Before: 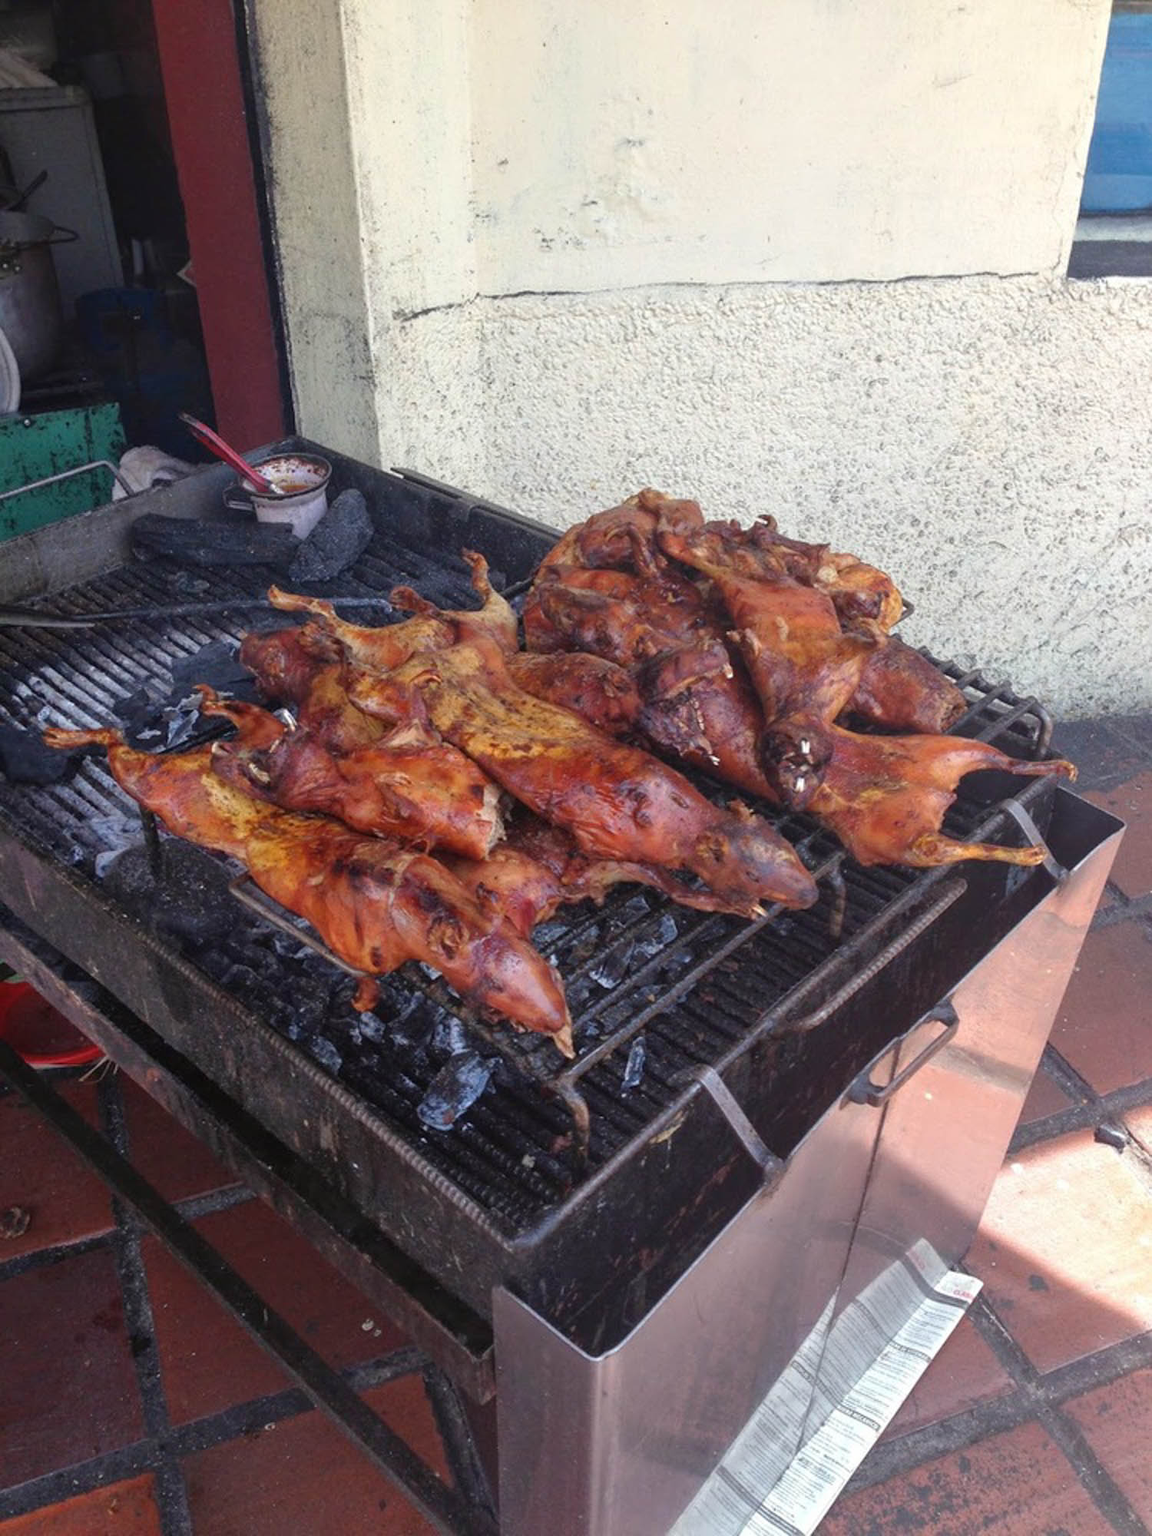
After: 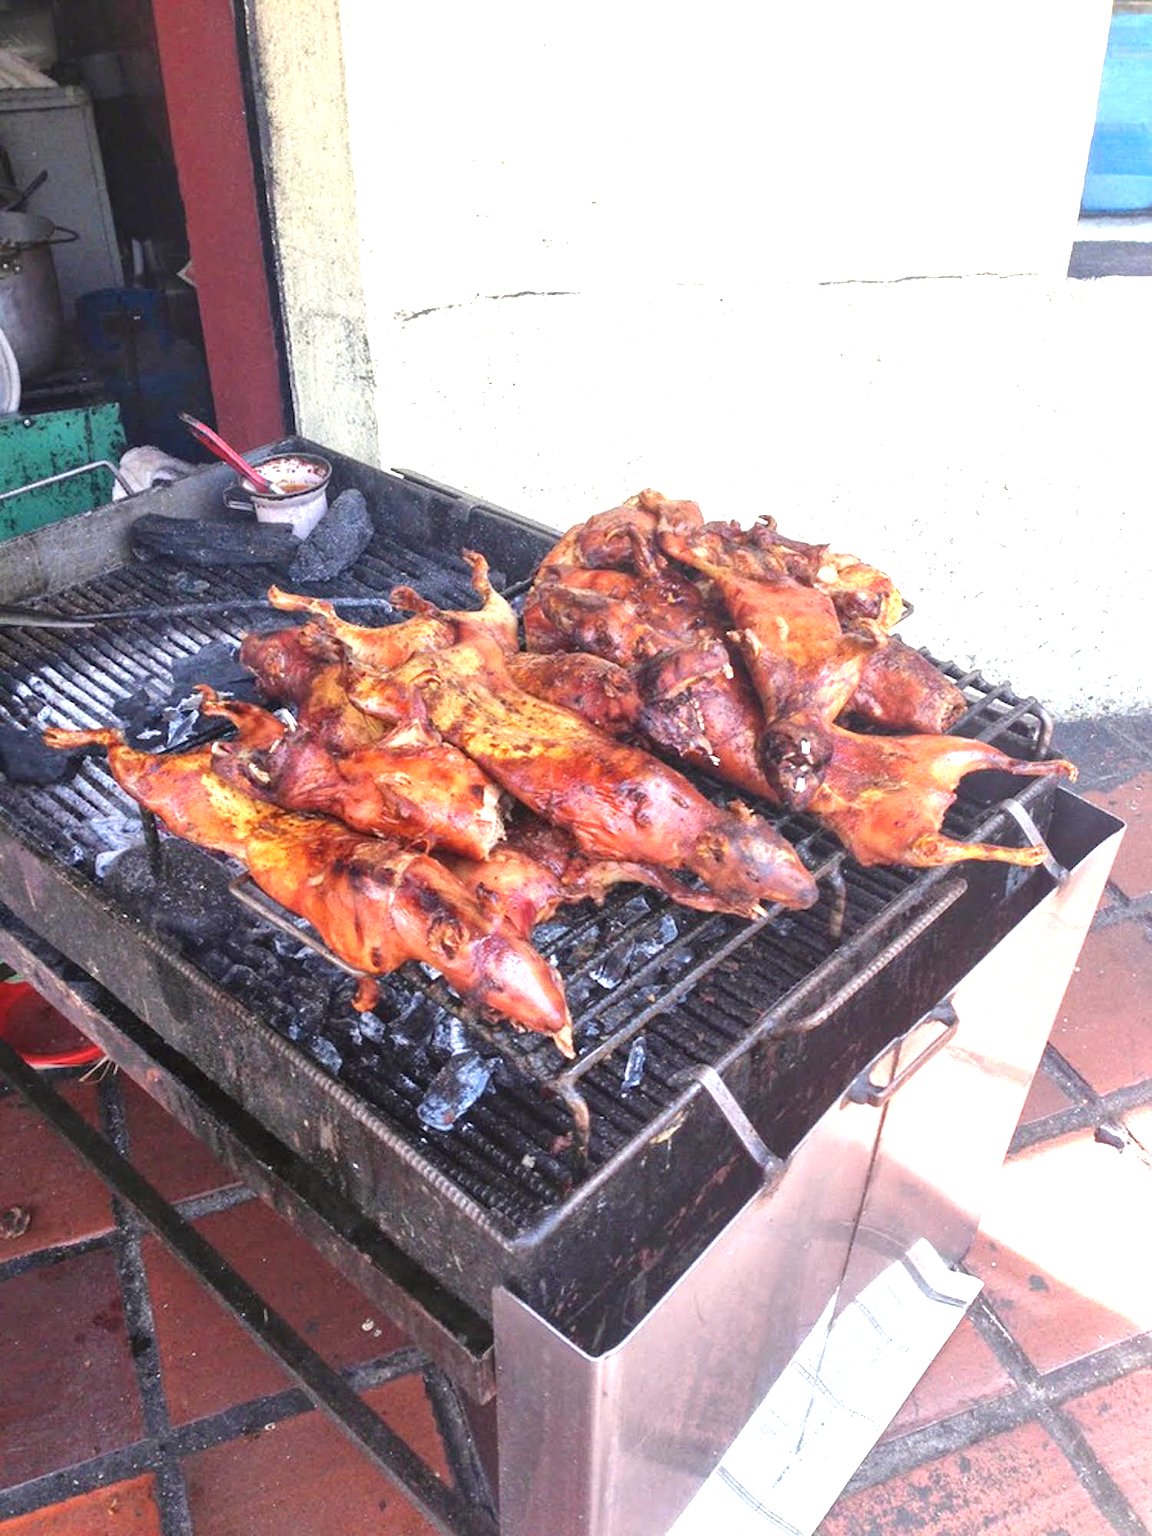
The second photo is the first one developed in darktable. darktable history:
local contrast: mode bilateral grid, contrast 19, coarseness 49, detail 119%, midtone range 0.2
exposure: exposure 1.476 EV, compensate highlight preservation false
